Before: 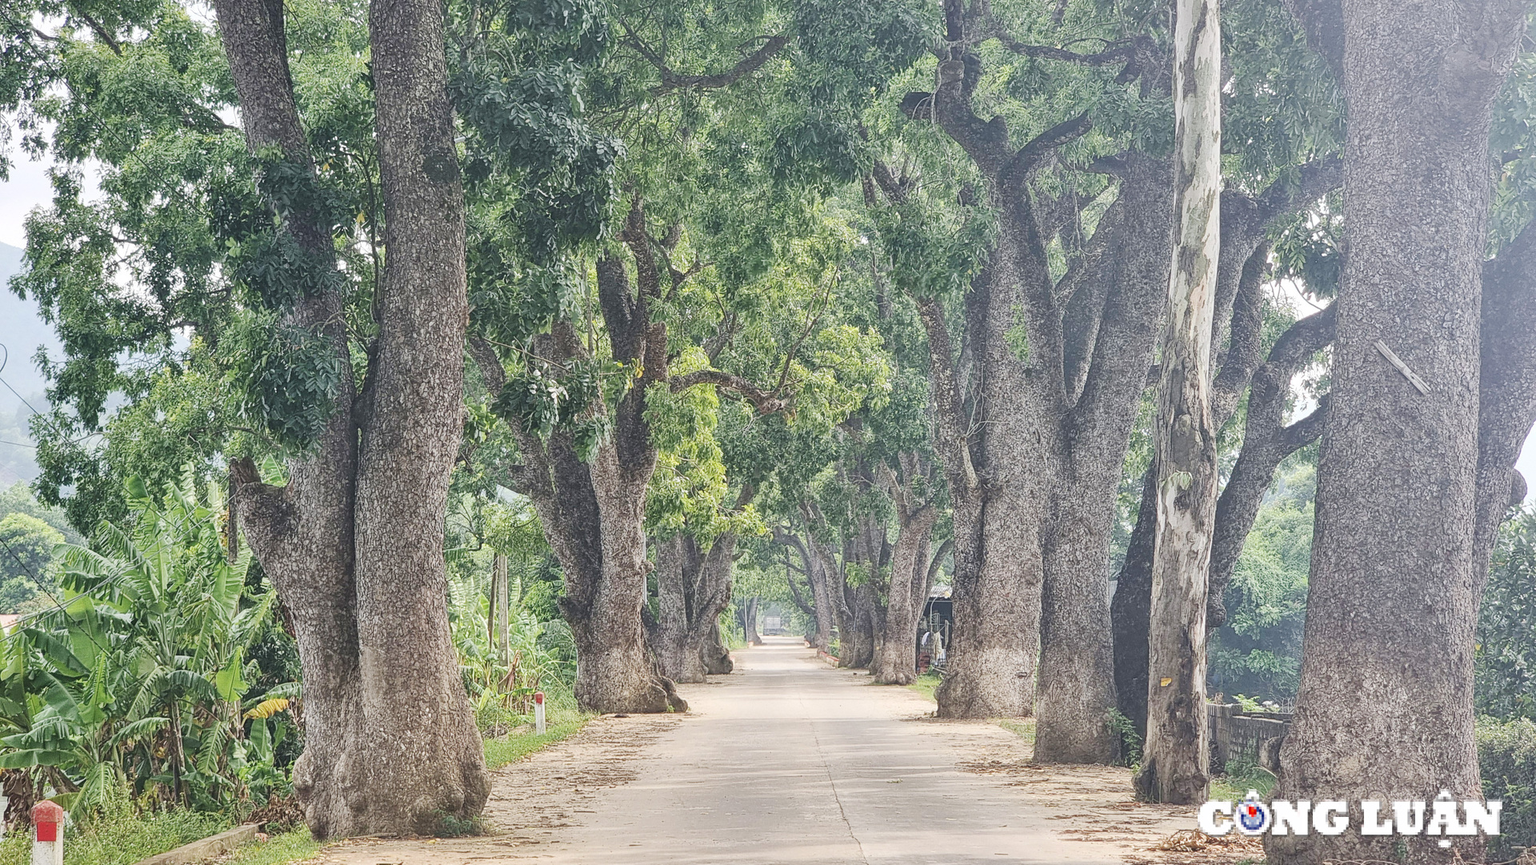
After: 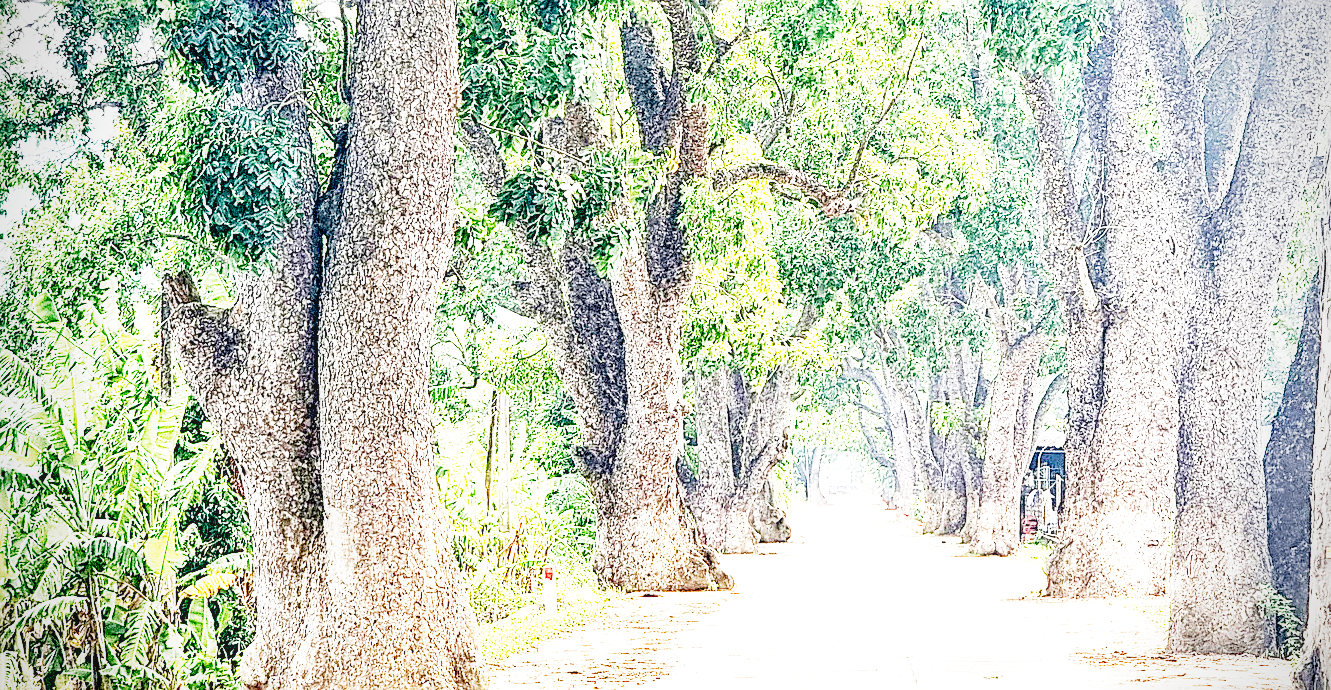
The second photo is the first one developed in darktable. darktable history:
crop: left 6.534%, top 27.786%, right 24.118%, bottom 8.372%
sharpen: on, module defaults
vignetting: fall-off start 79.71%
local contrast: detail 130%
tone curve: curves: ch0 [(0, 0.006) (0.046, 0.011) (0.13, 0.062) (0.338, 0.327) (0.494, 0.55) (0.728, 0.835) (1, 1)]; ch1 [(0, 0) (0.346, 0.324) (0.45, 0.431) (0.5, 0.5) (0.522, 0.517) (0.55, 0.57) (1, 1)]; ch2 [(0, 0) (0.453, 0.418) (0.5, 0.5) (0.526, 0.524) (0.554, 0.598) (0.622, 0.679) (0.707, 0.761) (1, 1)], preserve colors none
exposure: black level correction 0.034, exposure 0.907 EV, compensate exposure bias true, compensate highlight preservation false
base curve: curves: ch0 [(0, 0) (0.012, 0.01) (0.073, 0.168) (0.31, 0.711) (0.645, 0.957) (1, 1)], preserve colors none
